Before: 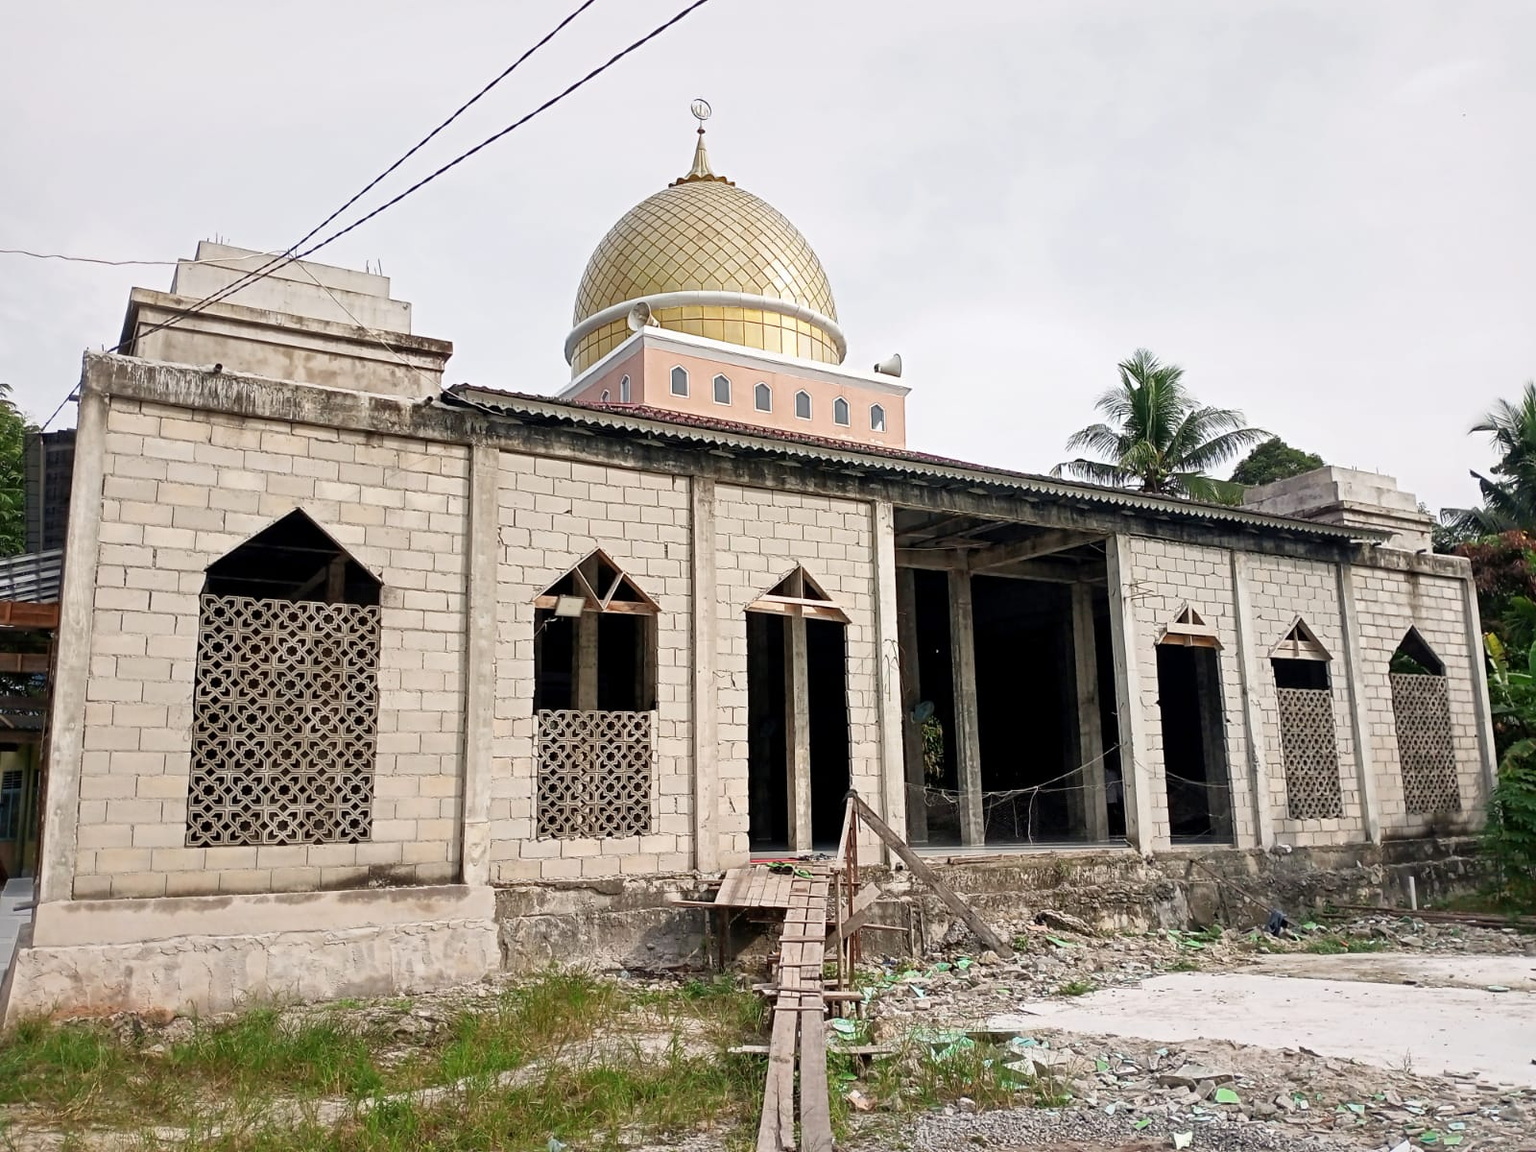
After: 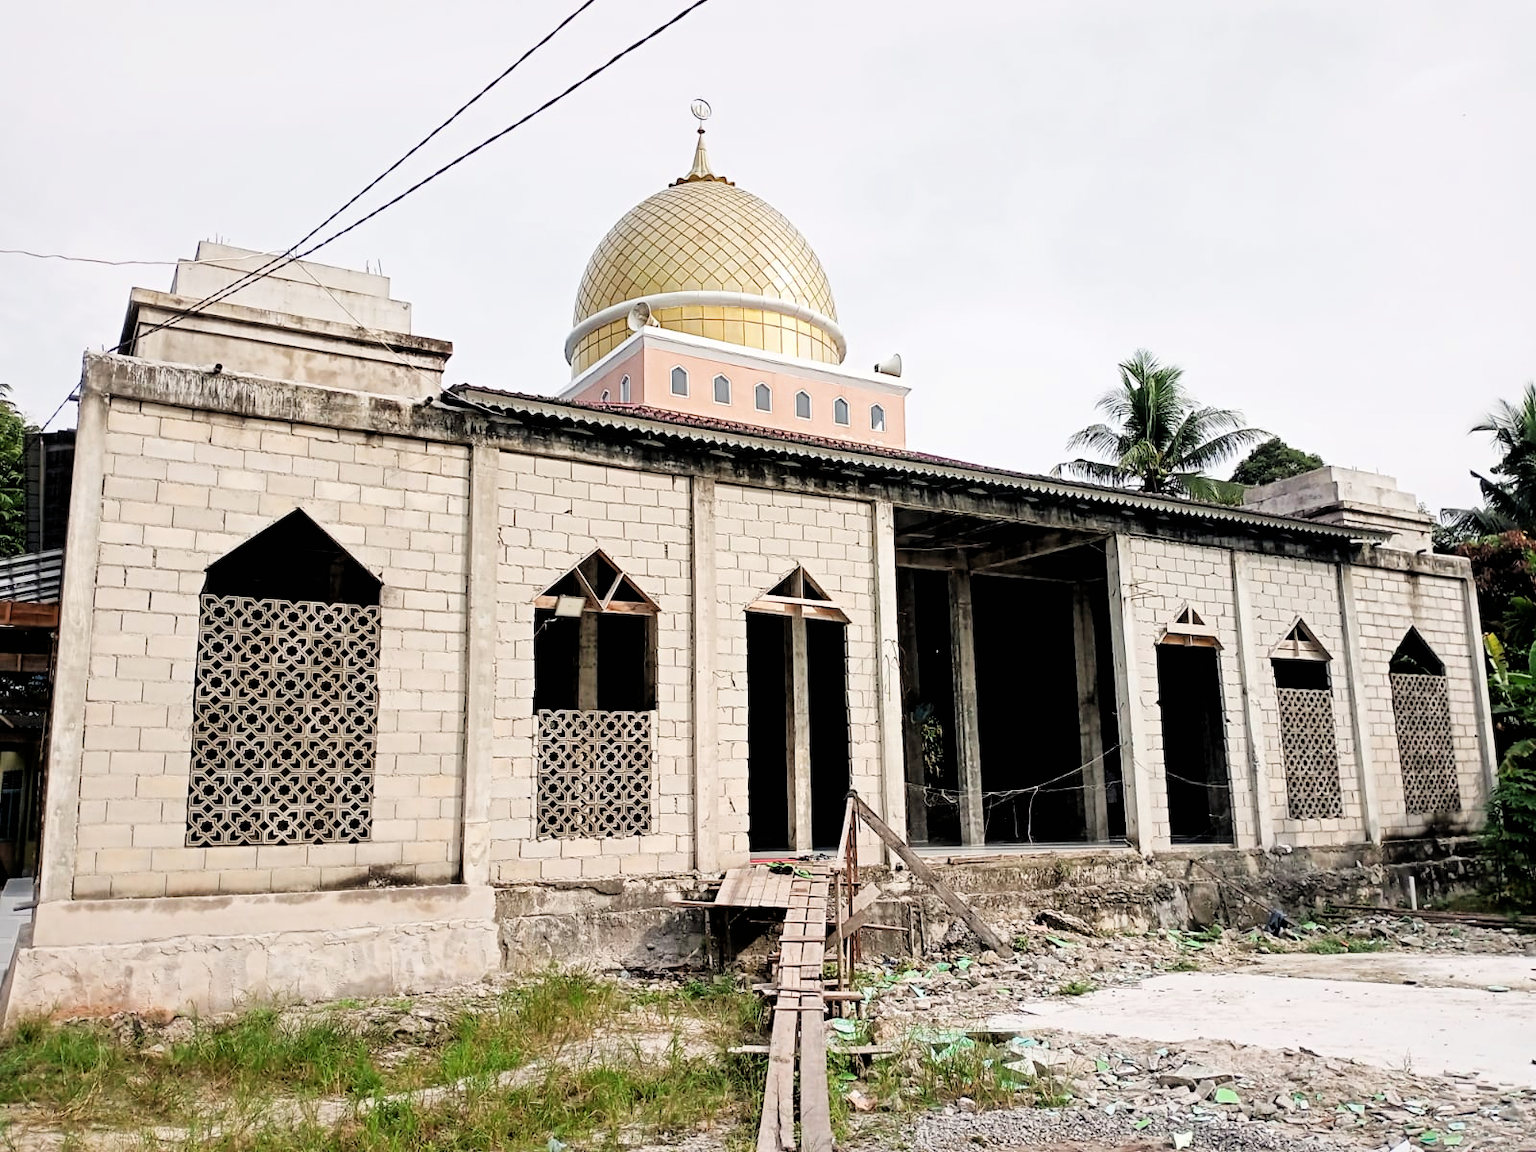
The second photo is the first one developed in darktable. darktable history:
filmic rgb: black relative exposure -4.32 EV, white relative exposure 4.56 EV, hardness 2.38, contrast 1.055, iterations of high-quality reconstruction 0
levels: mode automatic, white 99.95%, levels [0, 0.499, 1]
